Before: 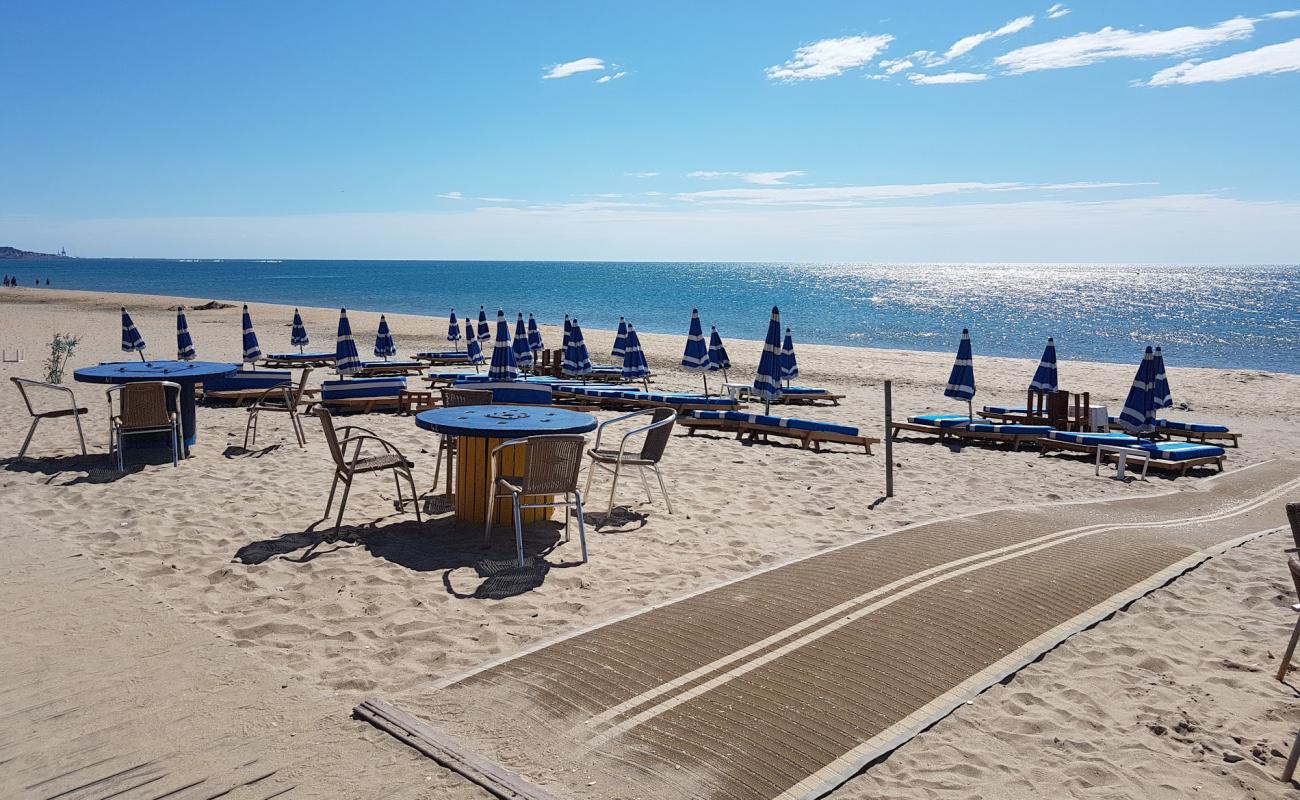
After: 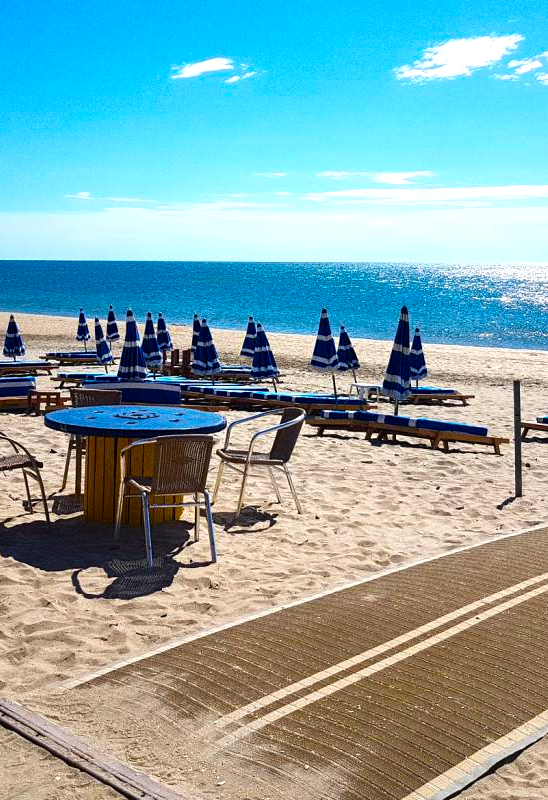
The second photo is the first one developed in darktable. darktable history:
rotate and perspective: automatic cropping original format, crop left 0, crop top 0
color balance rgb: linear chroma grading › global chroma 9%, perceptual saturation grading › global saturation 36%, perceptual saturation grading › shadows 35%, perceptual brilliance grading › global brilliance 15%, perceptual brilliance grading › shadows -35%, global vibrance 15%
grain: coarseness 0.09 ISO
crop: left 28.583%, right 29.231%
